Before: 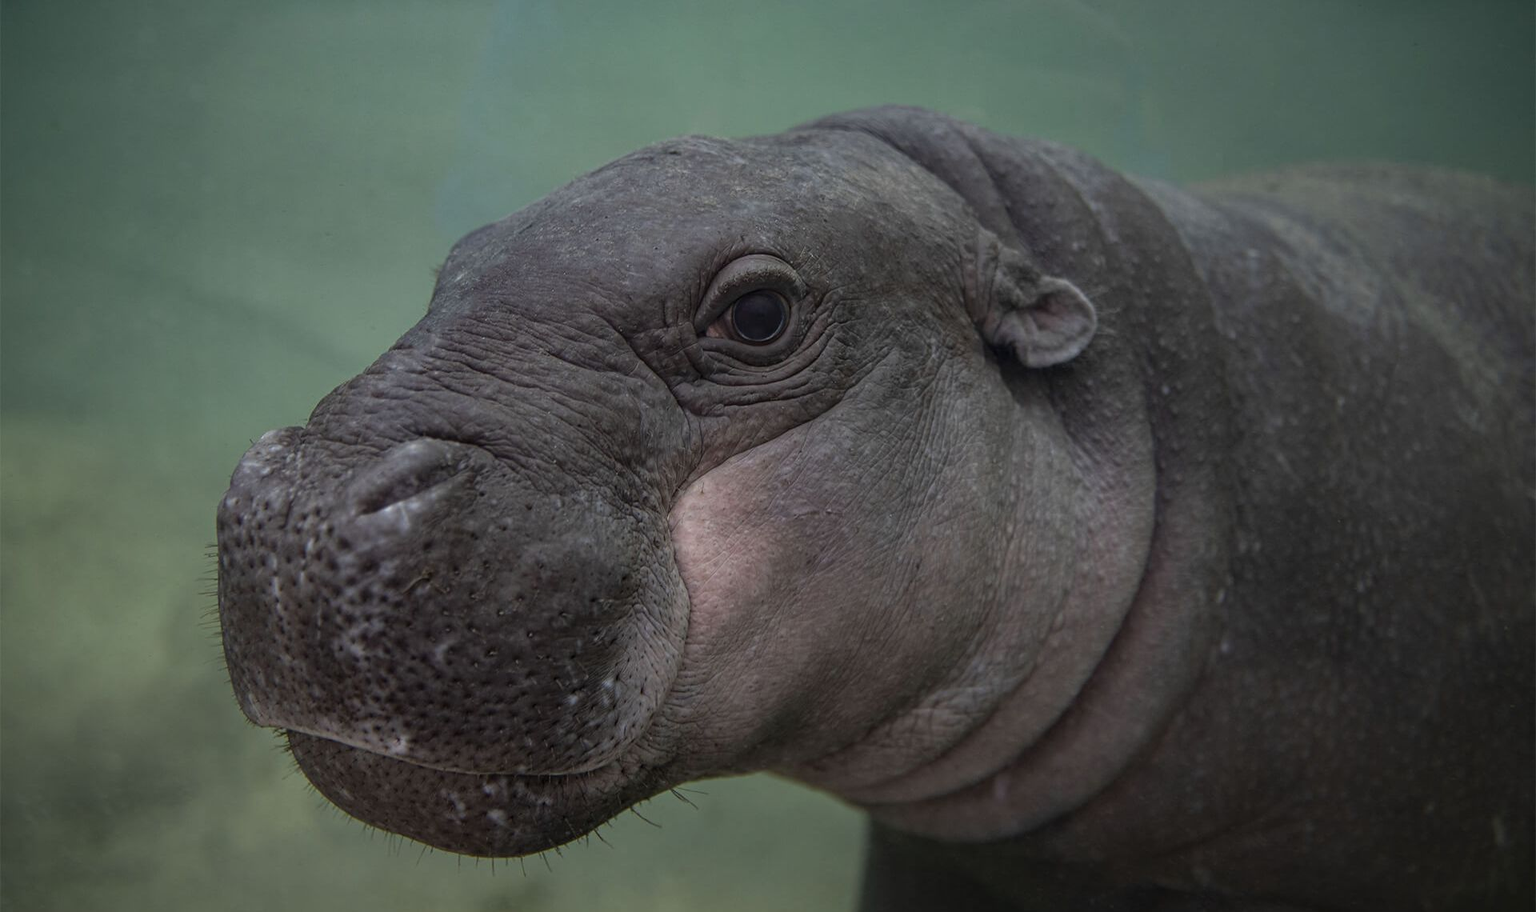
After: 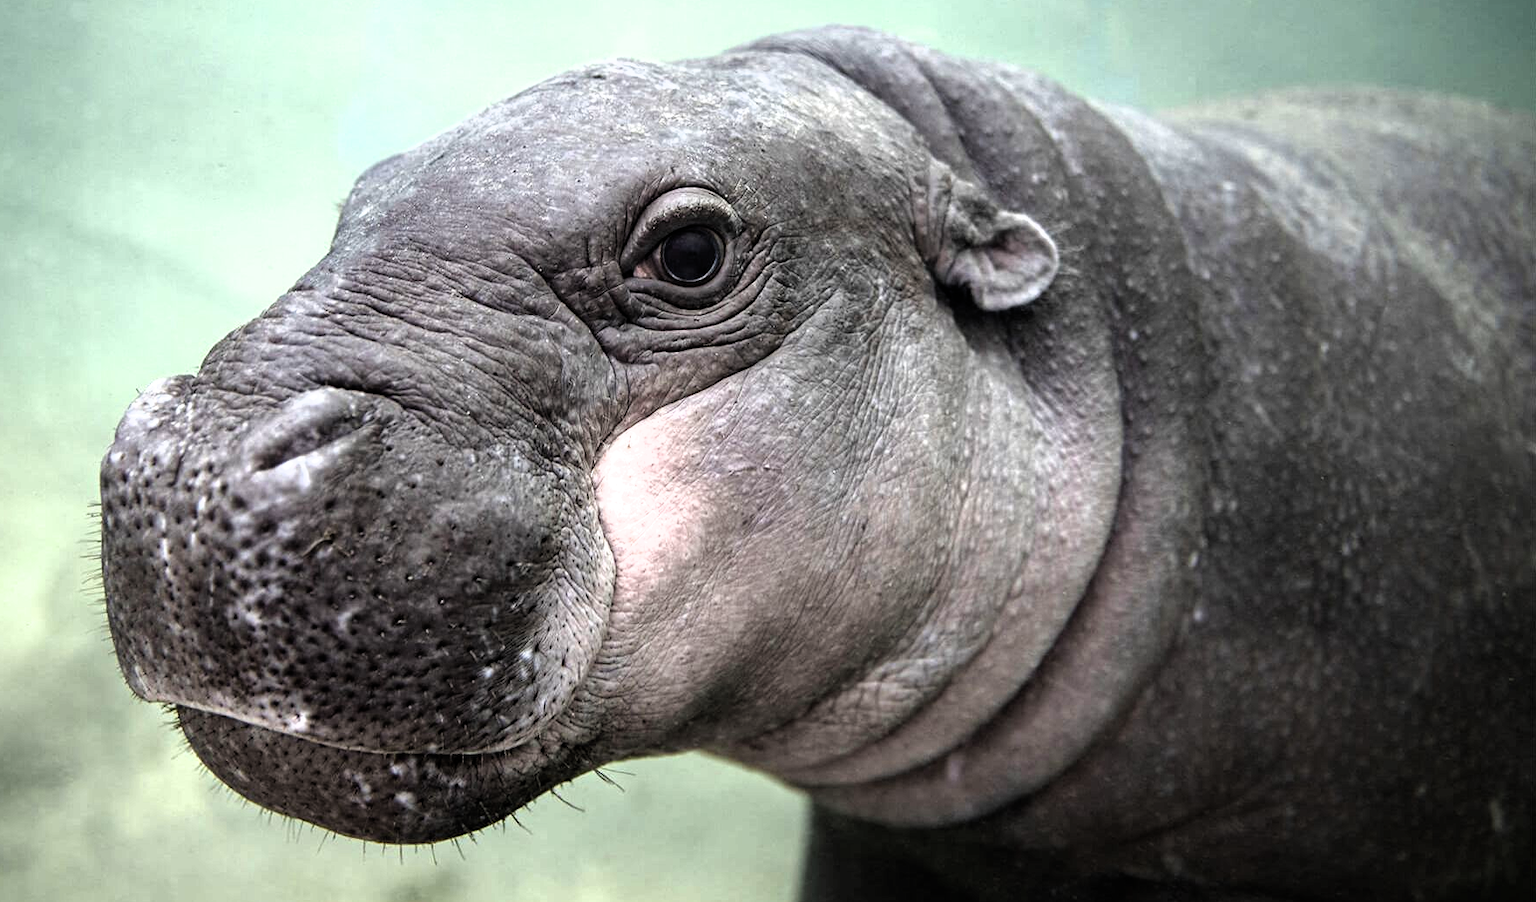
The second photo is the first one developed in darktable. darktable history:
crop and rotate: left 8.141%, top 9.045%
filmic rgb: black relative exposure -8.26 EV, white relative exposure 2.24 EV, threshold 2.98 EV, hardness 7.06, latitude 85.16%, contrast 1.687, highlights saturation mix -4.18%, shadows ↔ highlights balance -1.82%, enable highlight reconstruction true
exposure: black level correction 0, exposure 1.553 EV, compensate exposure bias true, compensate highlight preservation false
